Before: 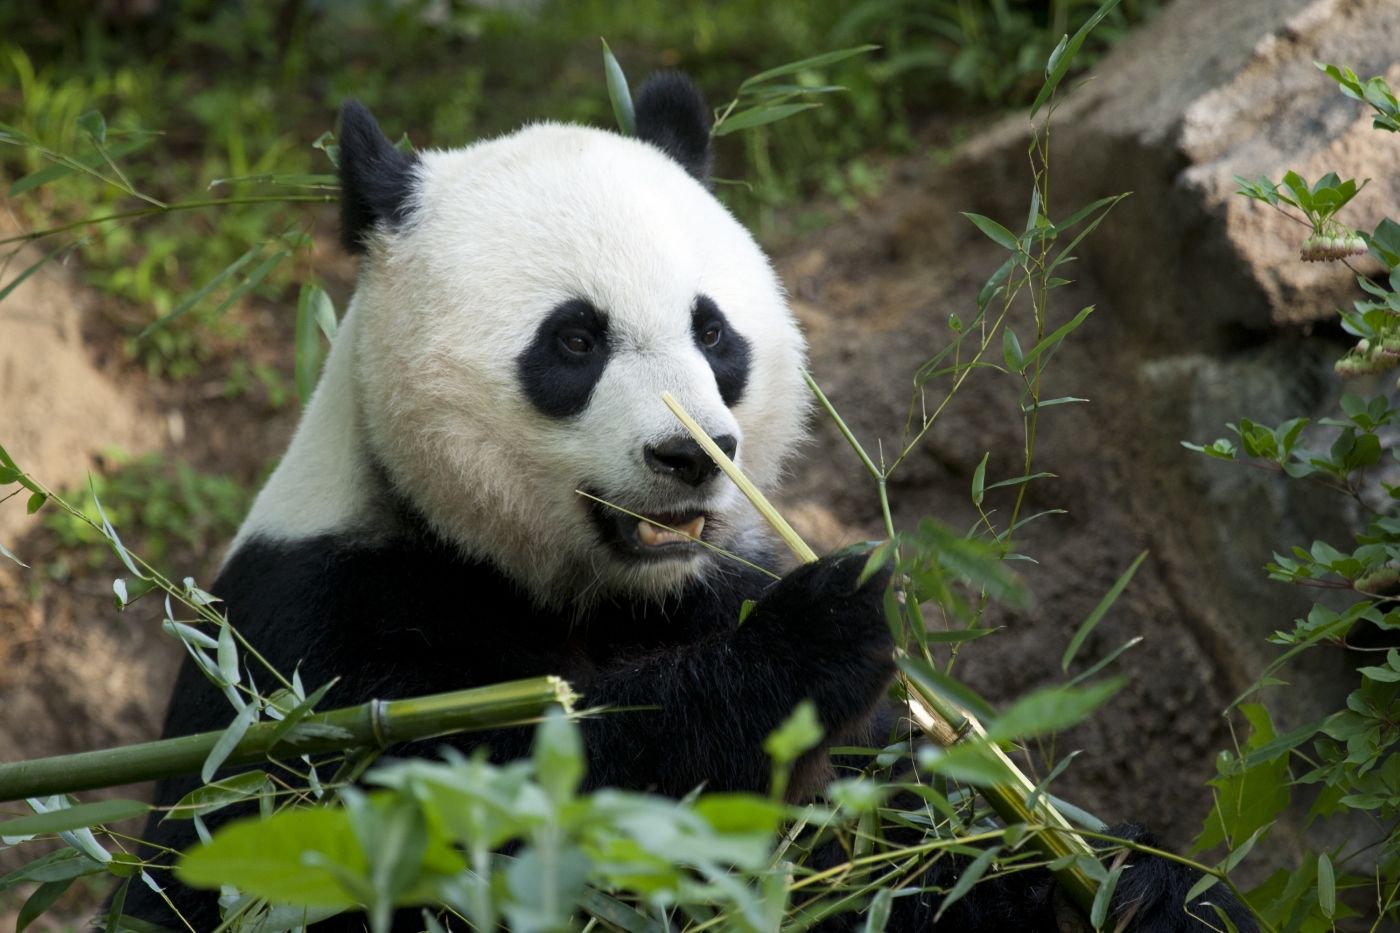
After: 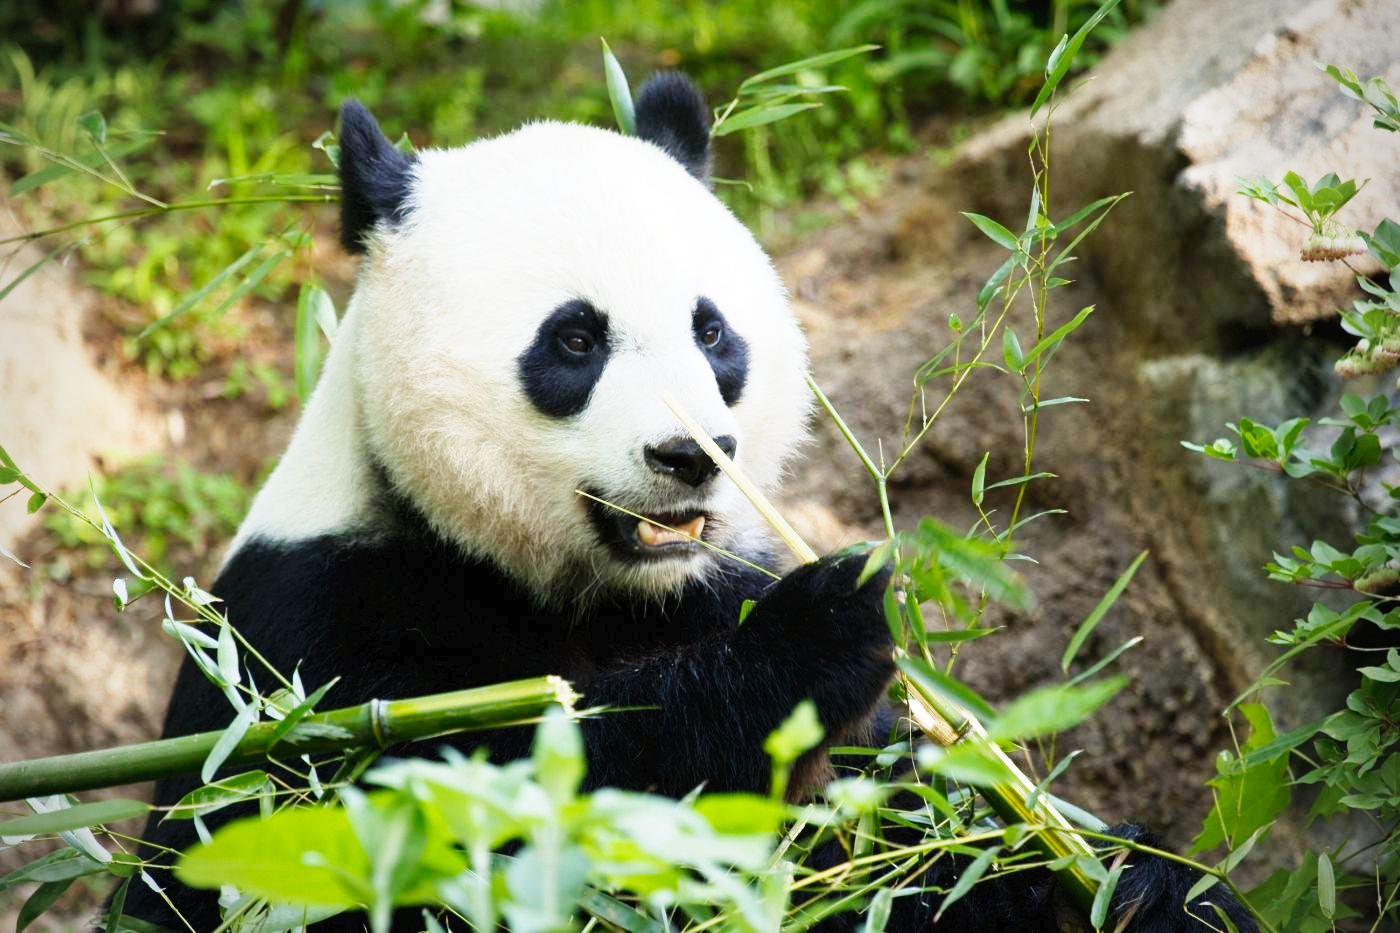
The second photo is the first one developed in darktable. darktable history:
vignetting: on, module defaults
base curve: curves: ch0 [(0, 0) (0, 0.001) (0.001, 0.001) (0.004, 0.002) (0.007, 0.004) (0.015, 0.013) (0.033, 0.045) (0.052, 0.096) (0.075, 0.17) (0.099, 0.241) (0.163, 0.42) (0.219, 0.55) (0.259, 0.616) (0.327, 0.722) (0.365, 0.765) (0.522, 0.873) (0.547, 0.881) (0.689, 0.919) (0.826, 0.952) (1, 1)], preserve colors none
levels: black 3.86%, levels [0, 0.445, 1]
